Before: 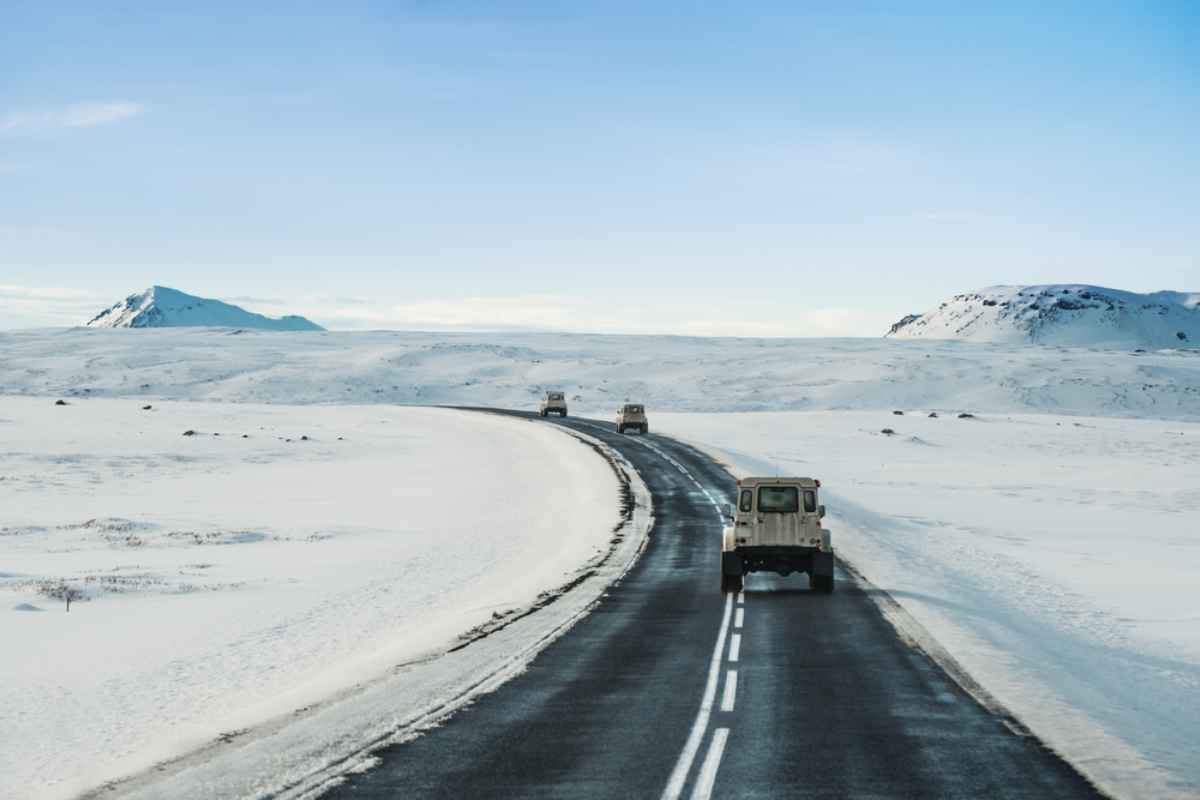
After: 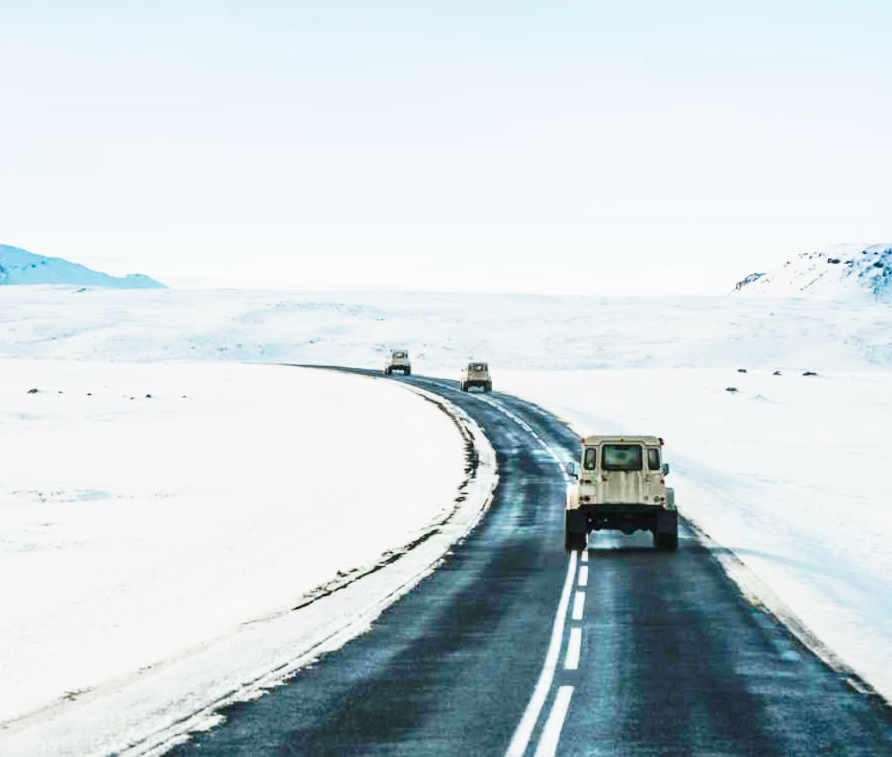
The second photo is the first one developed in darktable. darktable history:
crop and rotate: left 13.036%, top 5.329%, right 12.63%
velvia: on, module defaults
tone curve: curves: ch0 [(0, 0) (0.003, 0.003) (0.011, 0.013) (0.025, 0.028) (0.044, 0.05) (0.069, 0.078) (0.1, 0.113) (0.136, 0.153) (0.177, 0.2) (0.224, 0.271) (0.277, 0.374) (0.335, 0.47) (0.399, 0.574) (0.468, 0.688) (0.543, 0.79) (0.623, 0.859) (0.709, 0.919) (0.801, 0.957) (0.898, 0.978) (1, 1)], preserve colors none
